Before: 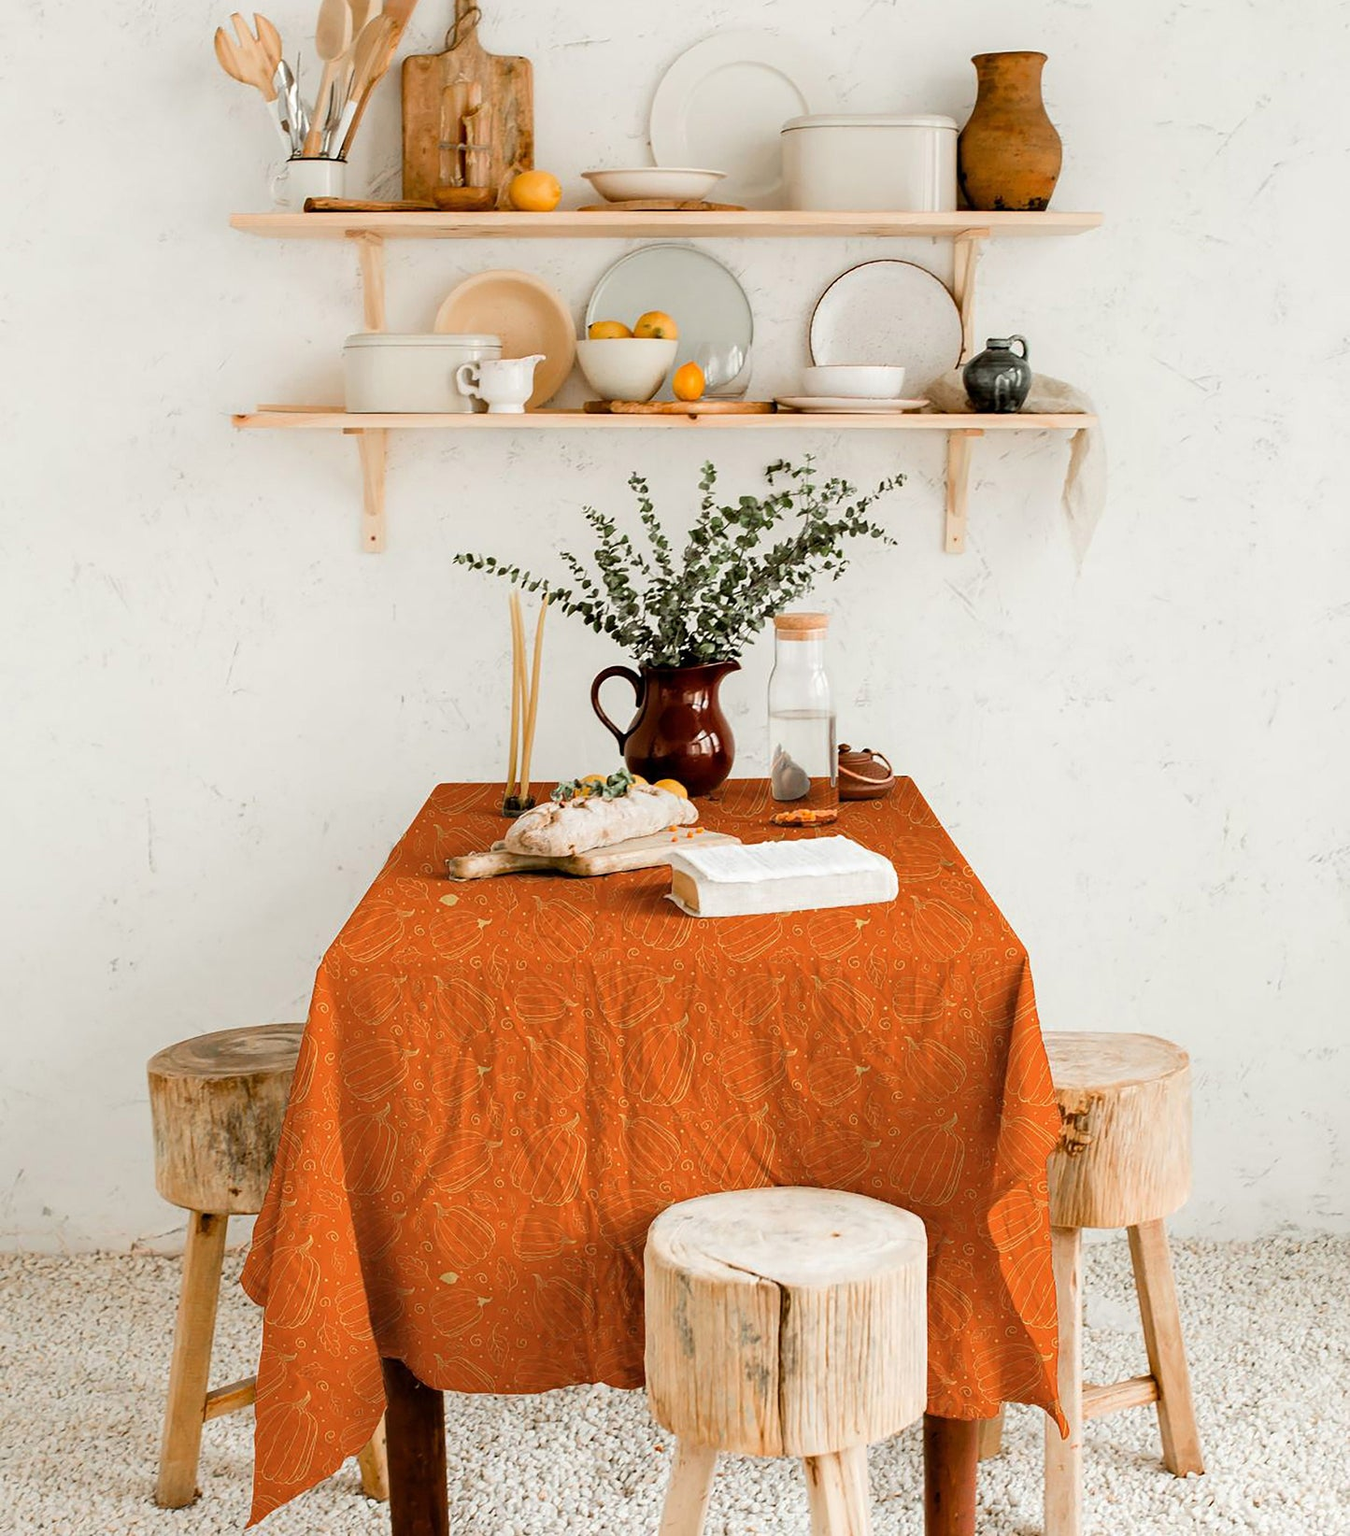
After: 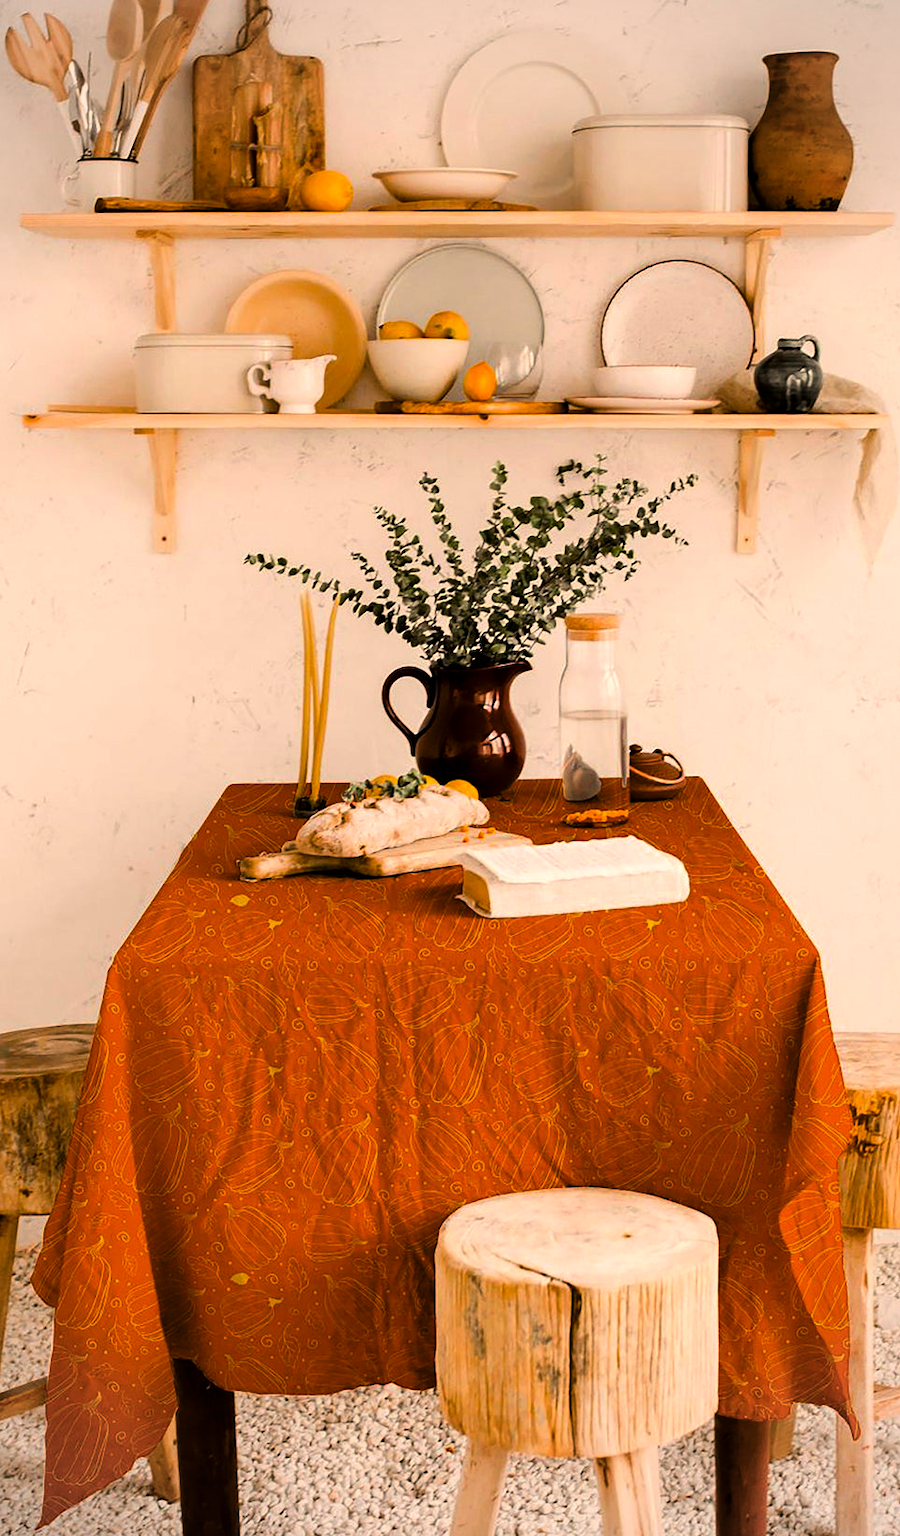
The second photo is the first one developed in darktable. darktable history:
crop and rotate: left 15.546%, right 17.787%
vignetting: fall-off radius 63.6%
white balance: red 1.127, blue 0.943
color balance rgb: perceptual saturation grading › global saturation 40%, global vibrance 15%
tone curve: curves: ch0 [(0, 0) (0.153, 0.056) (1, 1)], color space Lab, linked channels, preserve colors none
